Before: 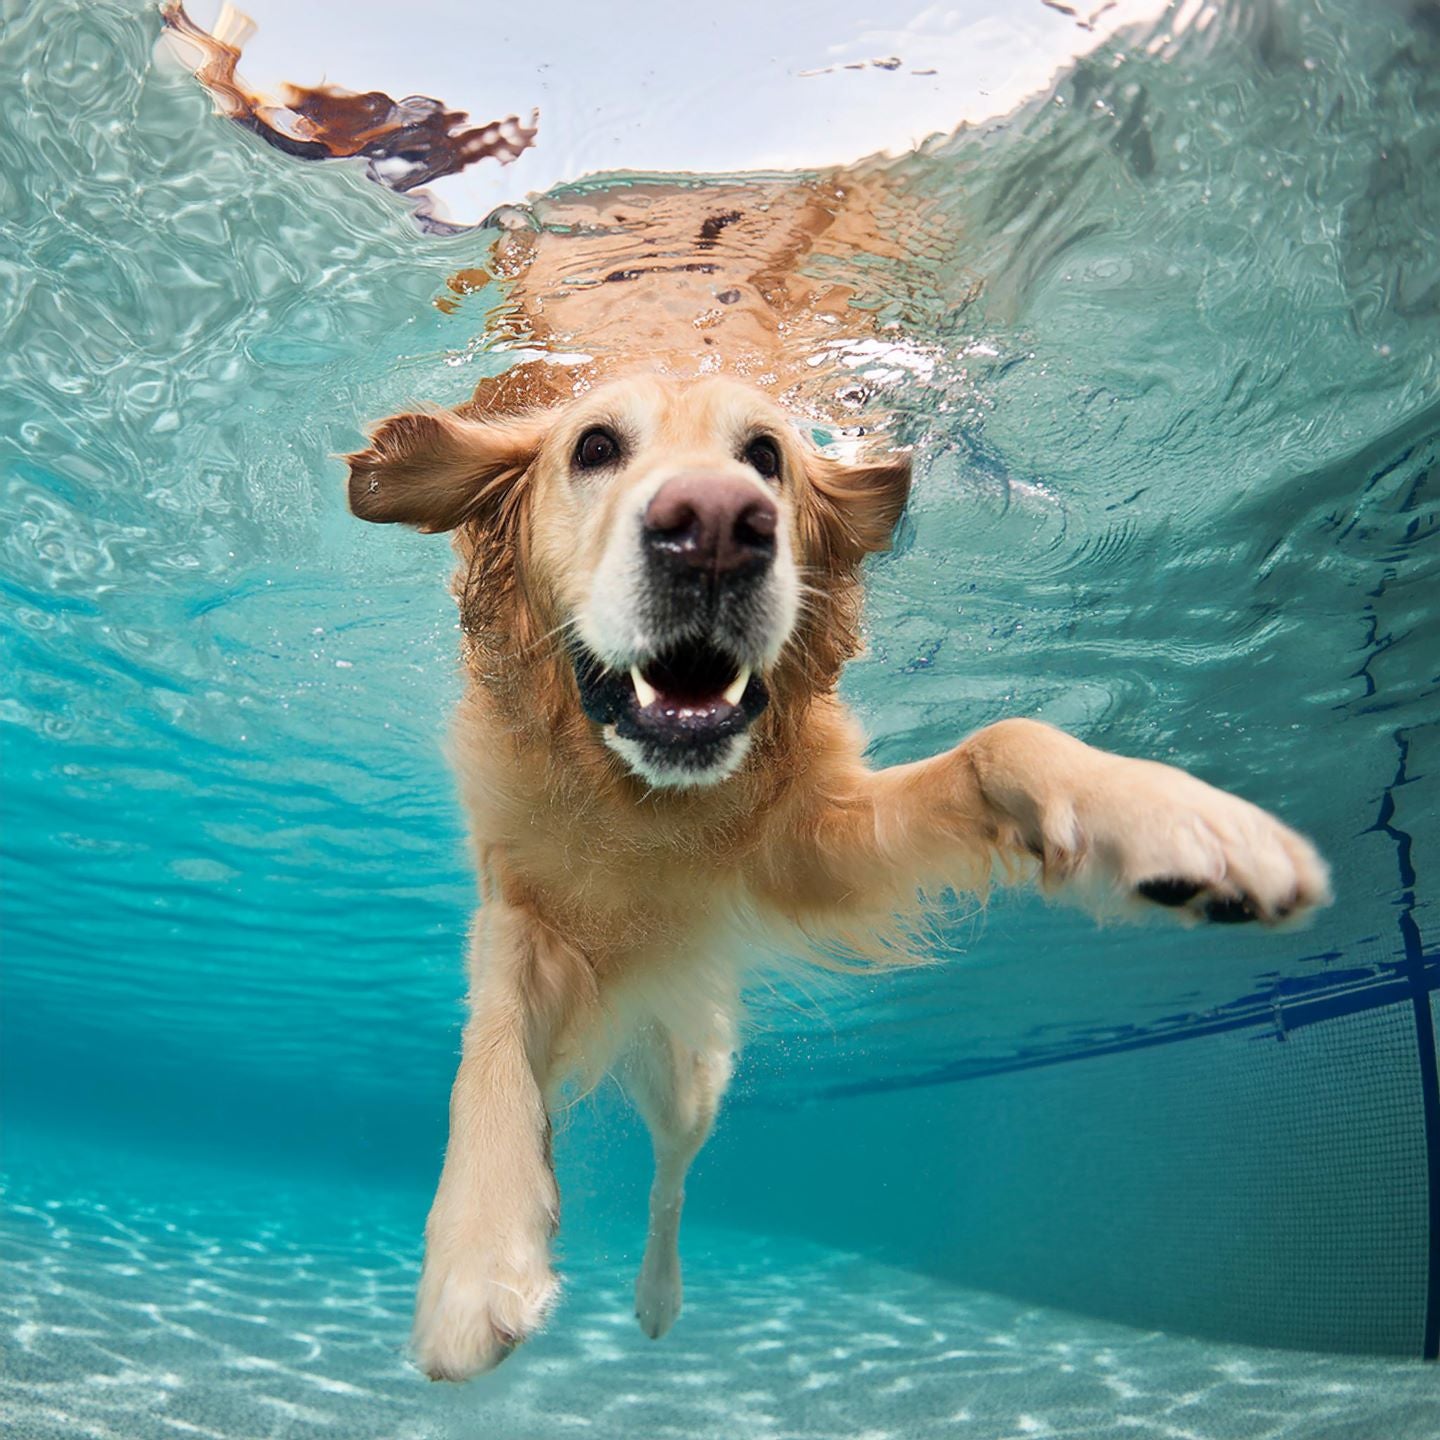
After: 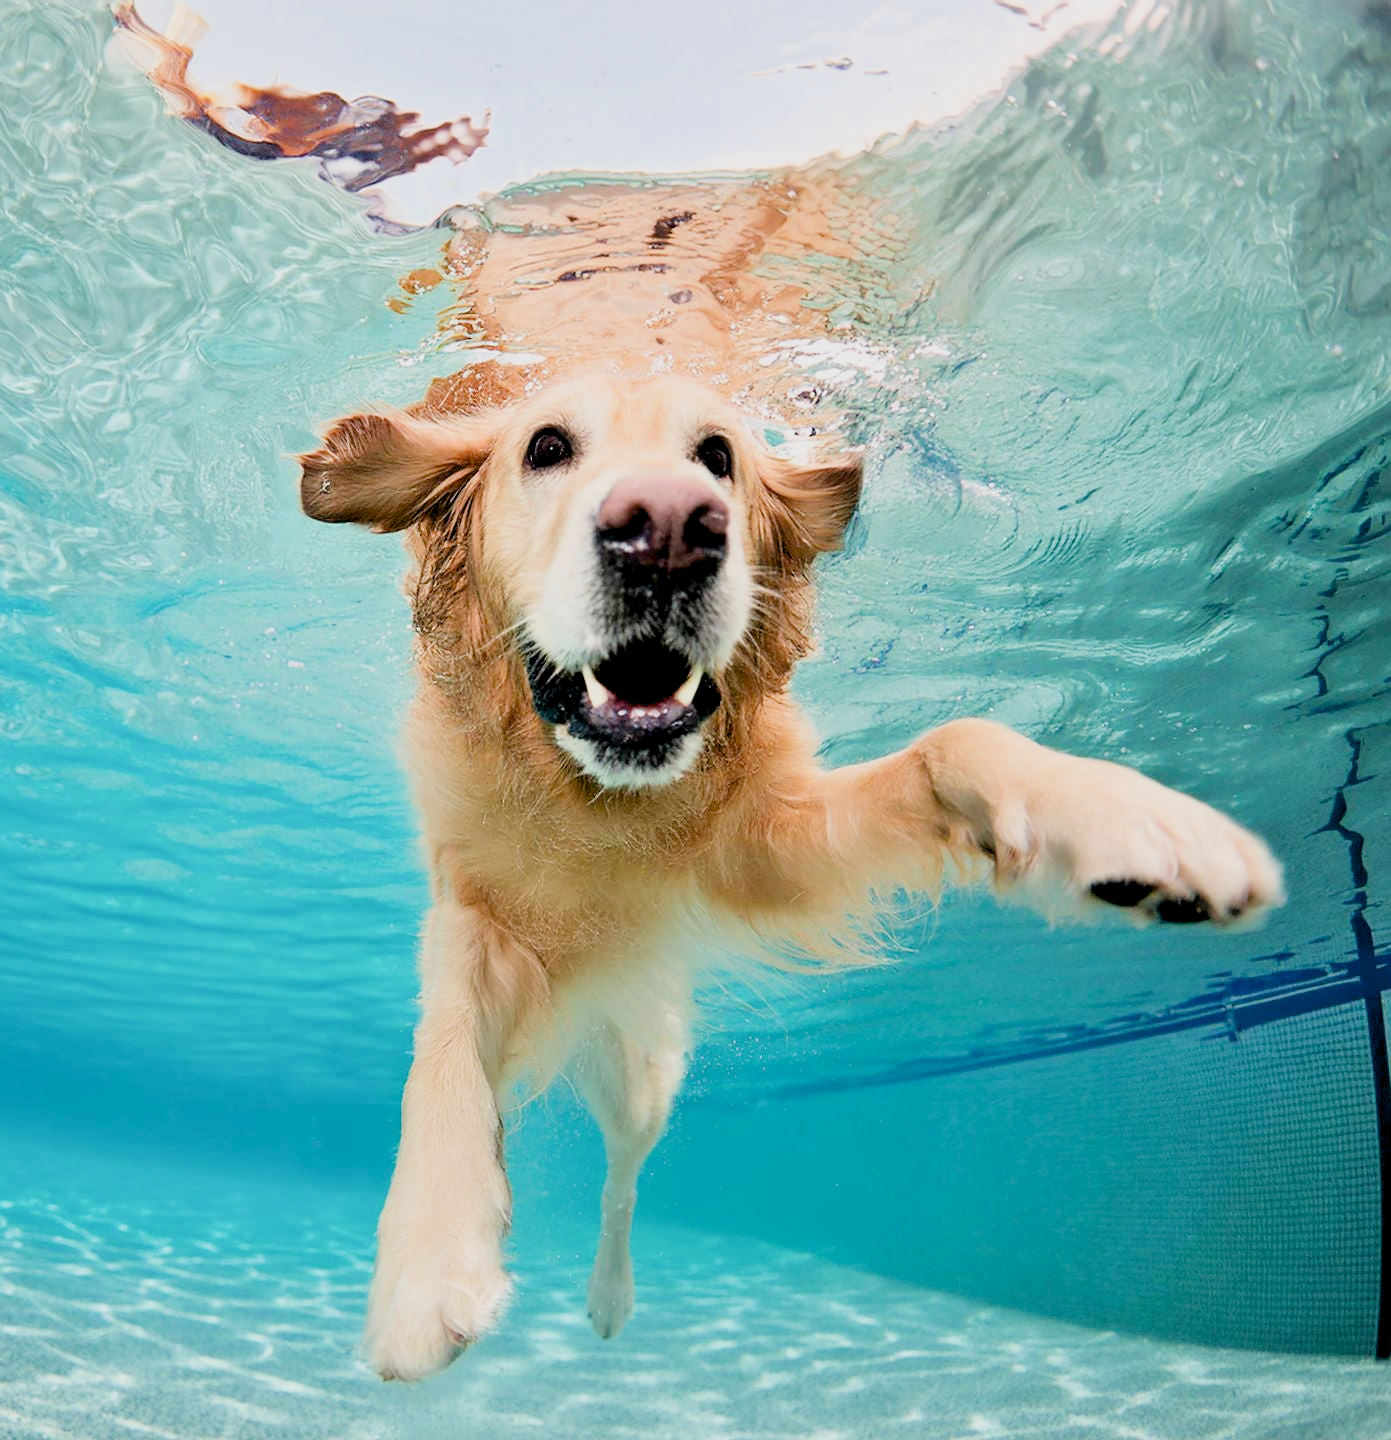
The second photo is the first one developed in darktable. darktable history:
filmic rgb: black relative exposure -7.09 EV, white relative exposure 5.37 EV, hardness 3.02
crop and rotate: left 3.355%
exposure: black level correction 0.01, exposure 1 EV, compensate highlight preservation false
